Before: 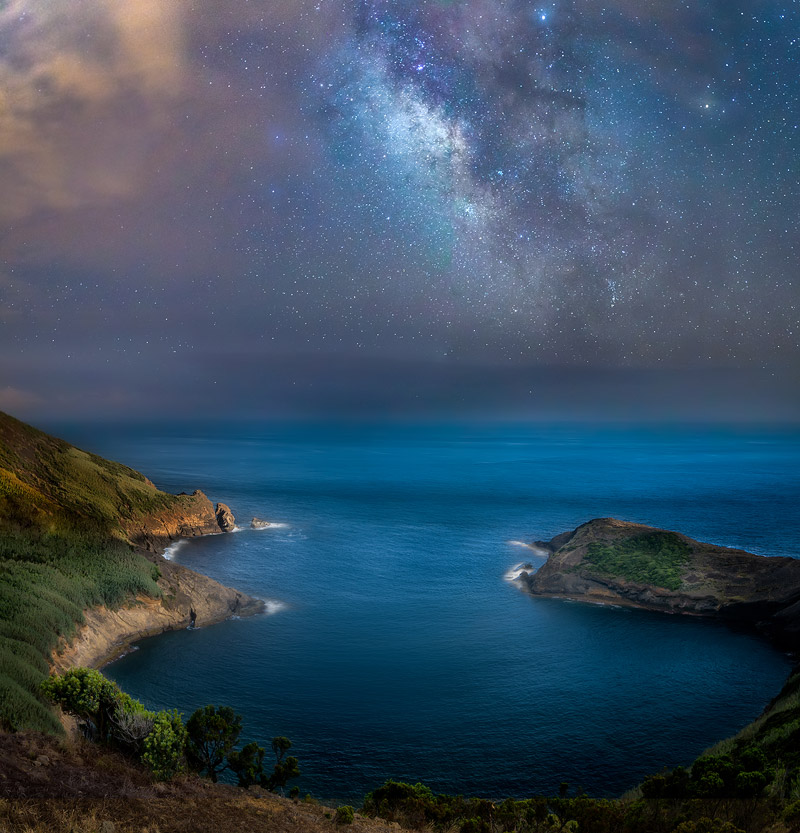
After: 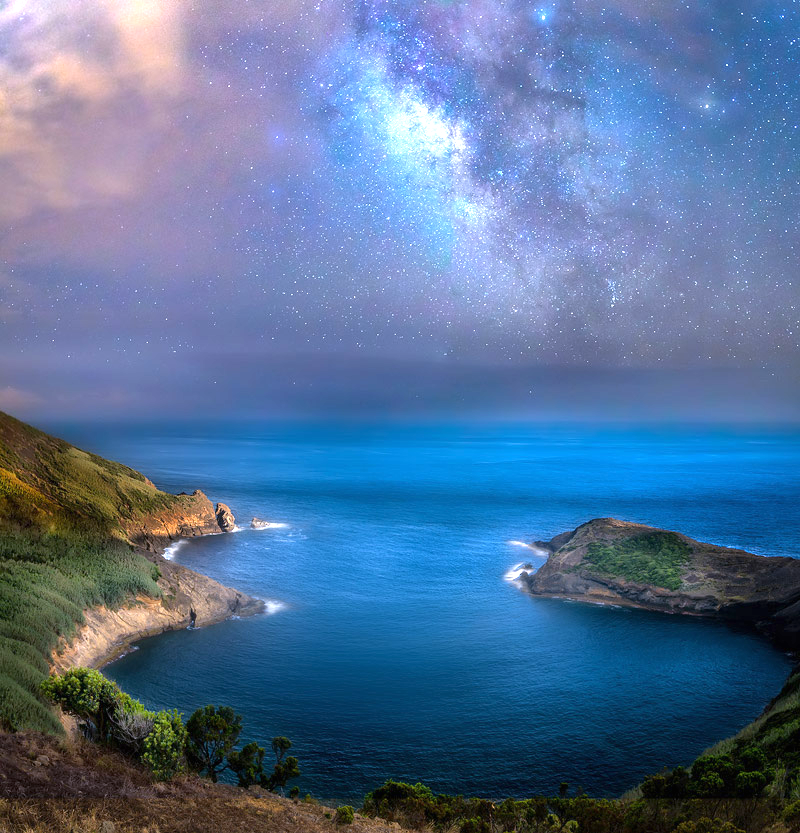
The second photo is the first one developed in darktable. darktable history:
exposure: black level correction 0, exposure 1.173 EV, compensate exposure bias true, compensate highlight preservation false
white balance: red 1.004, blue 1.096
